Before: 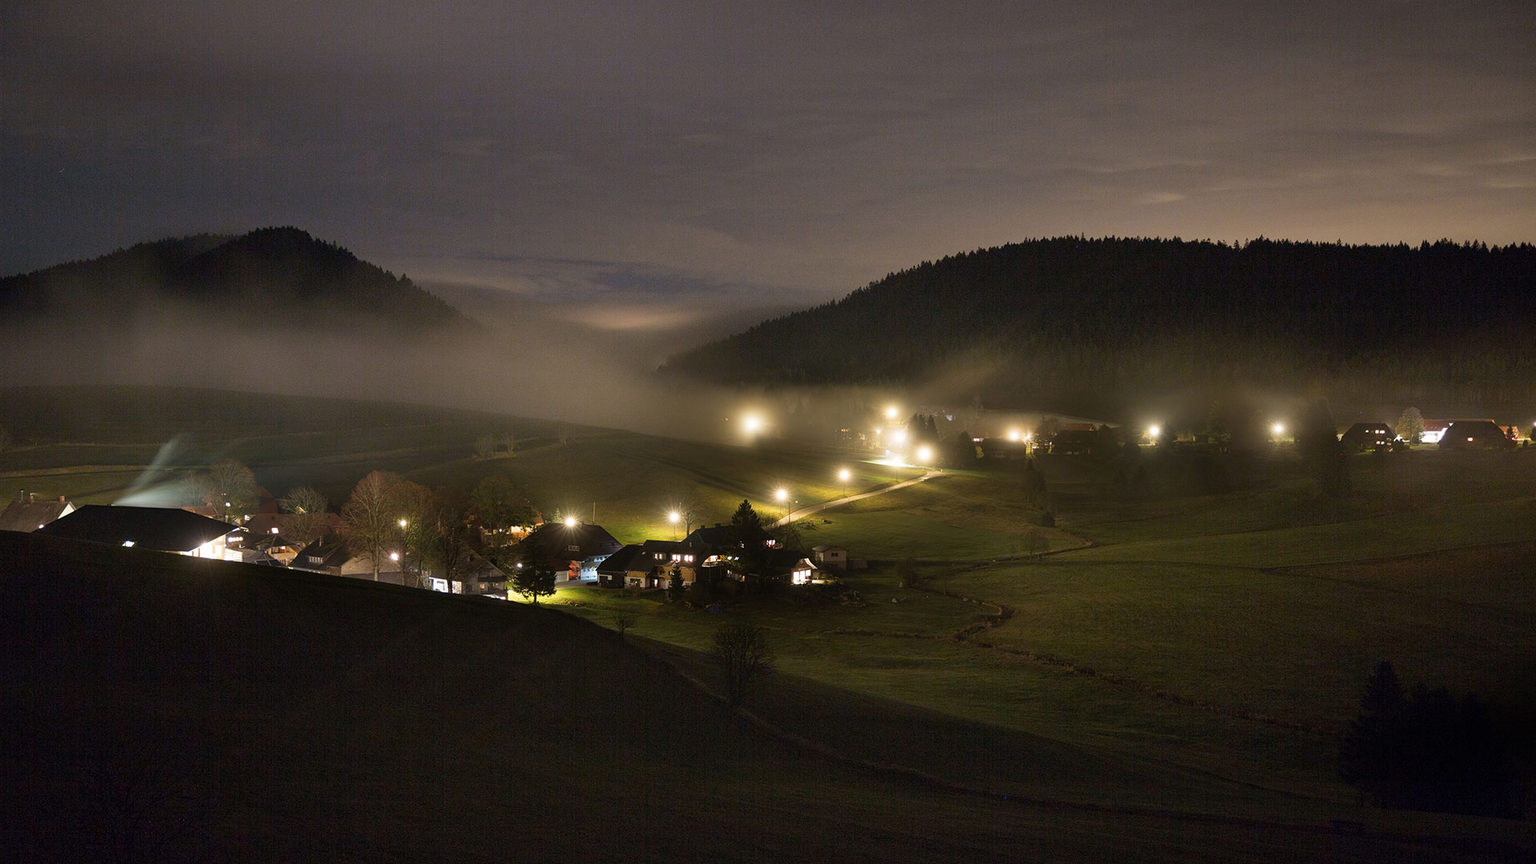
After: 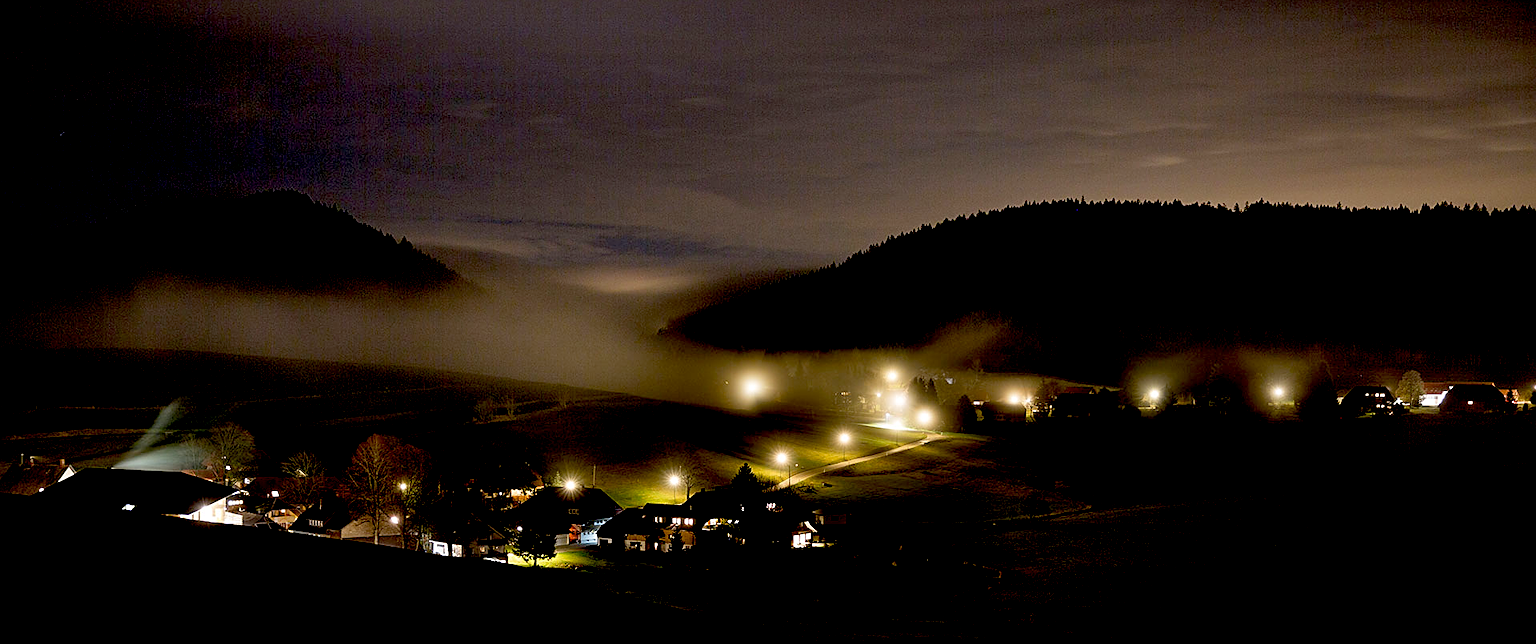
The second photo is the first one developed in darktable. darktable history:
exposure: black level correction 0.048, exposure 0.014 EV, compensate highlight preservation false
sharpen: on, module defaults
crop: top 4.307%, bottom 21.03%
